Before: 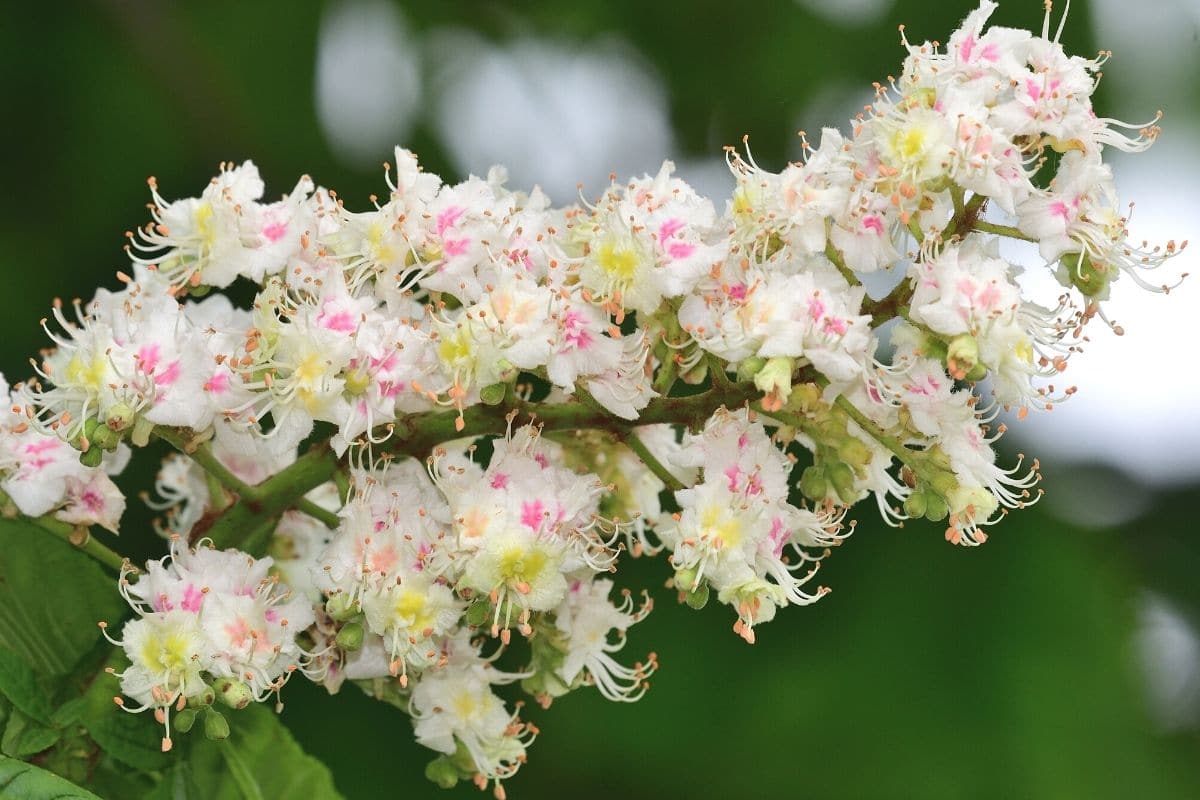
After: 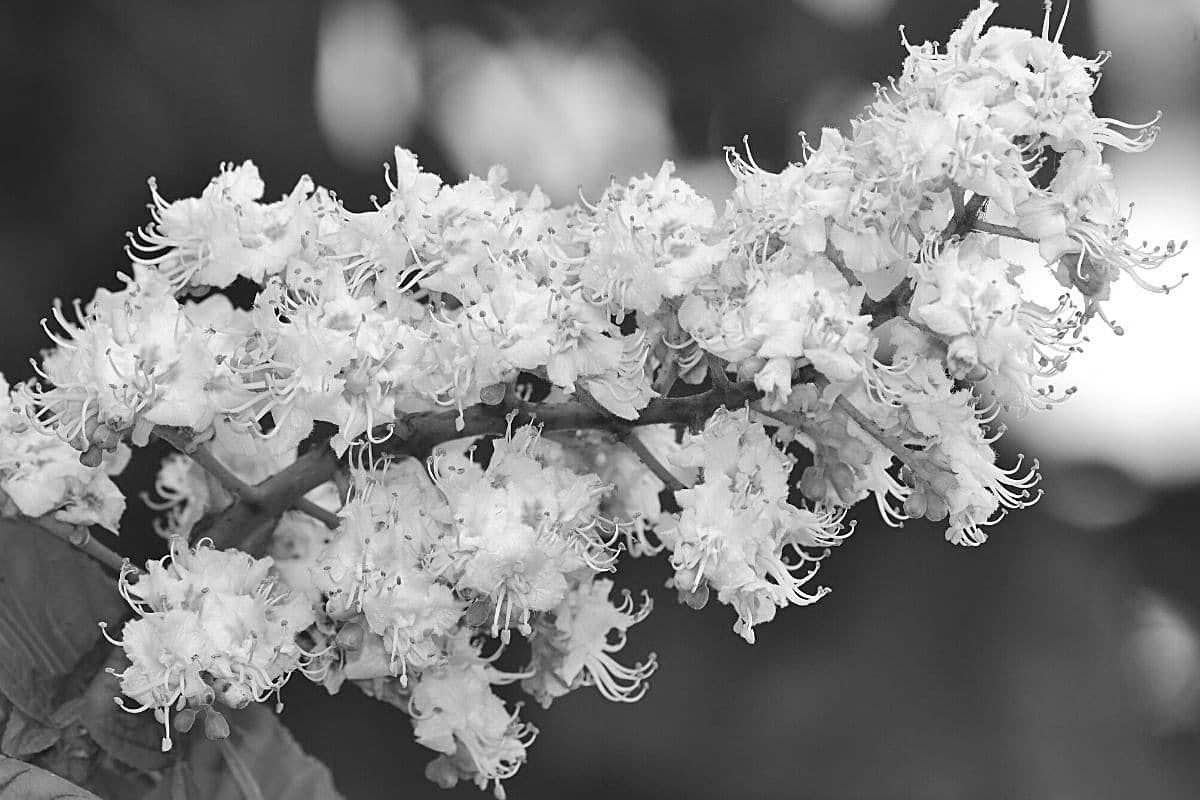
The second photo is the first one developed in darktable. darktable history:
monochrome: a -3.63, b -0.465
sharpen: on, module defaults
